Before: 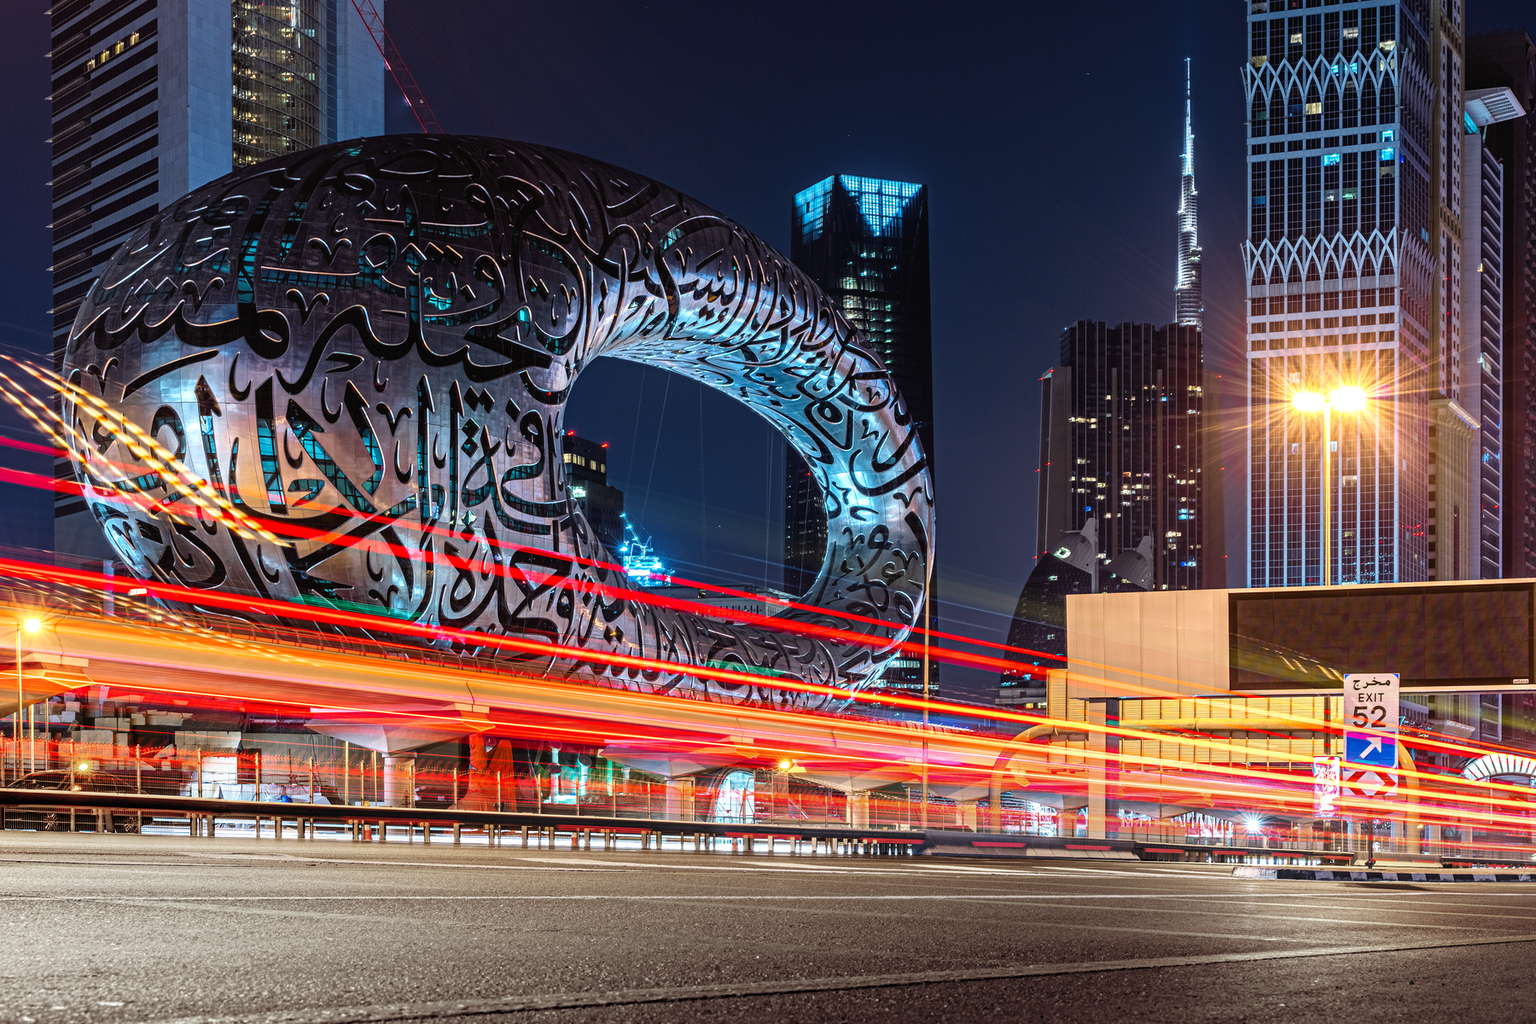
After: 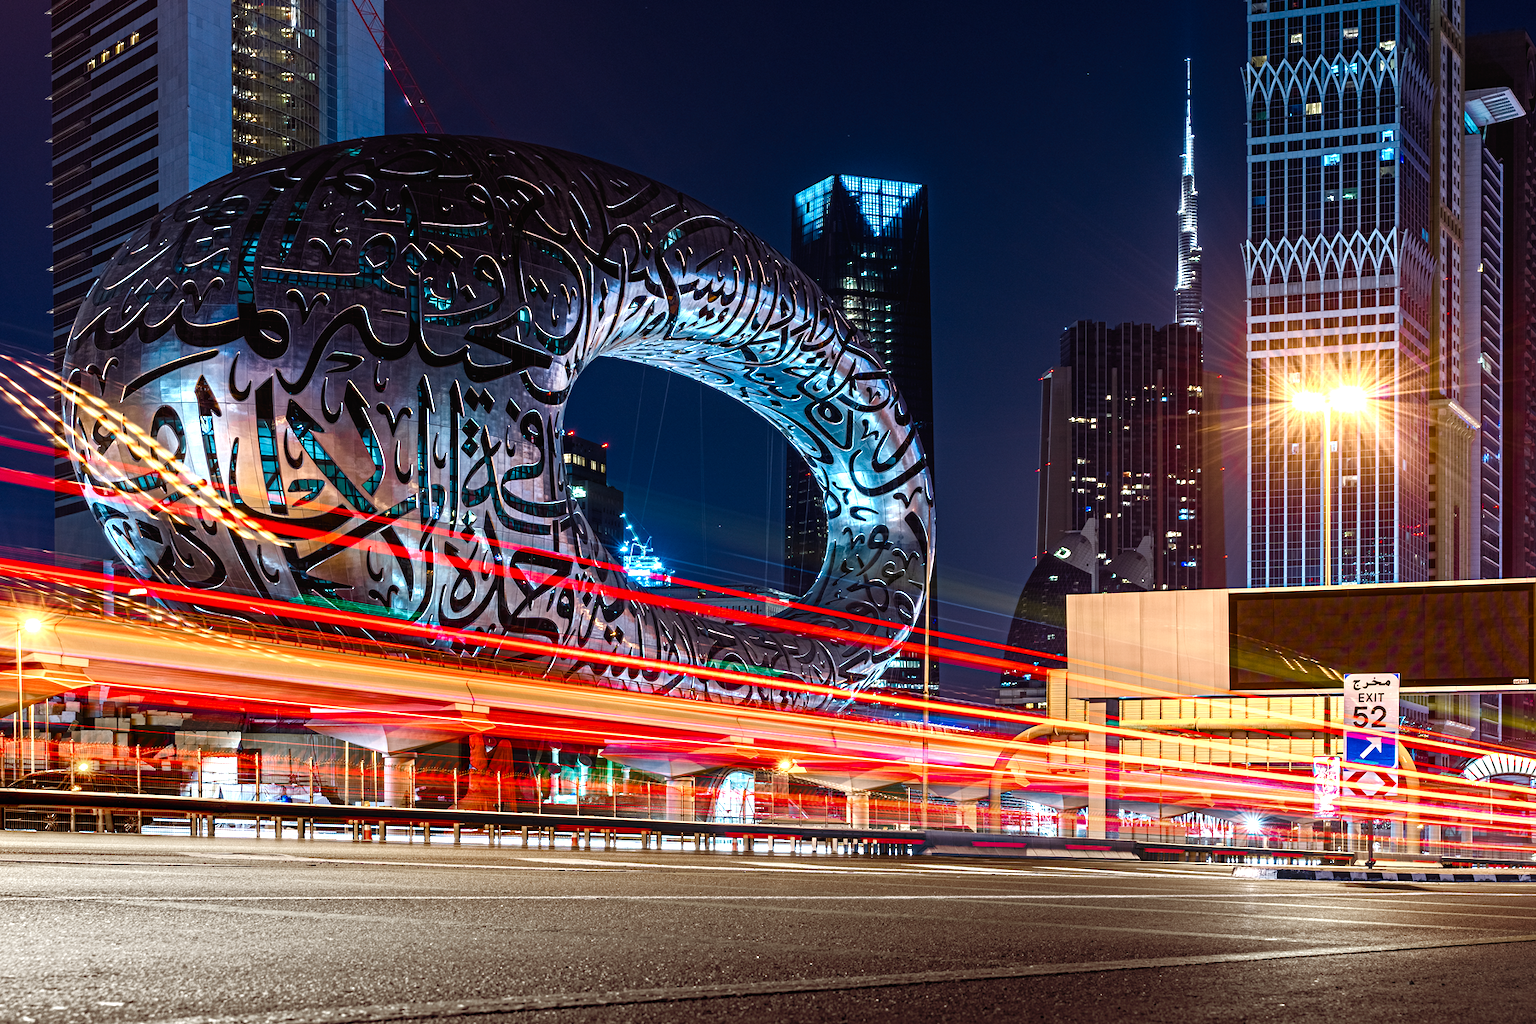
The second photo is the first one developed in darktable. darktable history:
color balance rgb: perceptual saturation grading › highlights -29.58%, perceptual saturation grading › mid-tones 29.47%, perceptual saturation grading › shadows 59.73%, perceptual brilliance grading › global brilliance -17.79%, perceptual brilliance grading › highlights 28.73%, global vibrance 15.44%
sharpen: radius 5.325, amount 0.312, threshold 26.433
